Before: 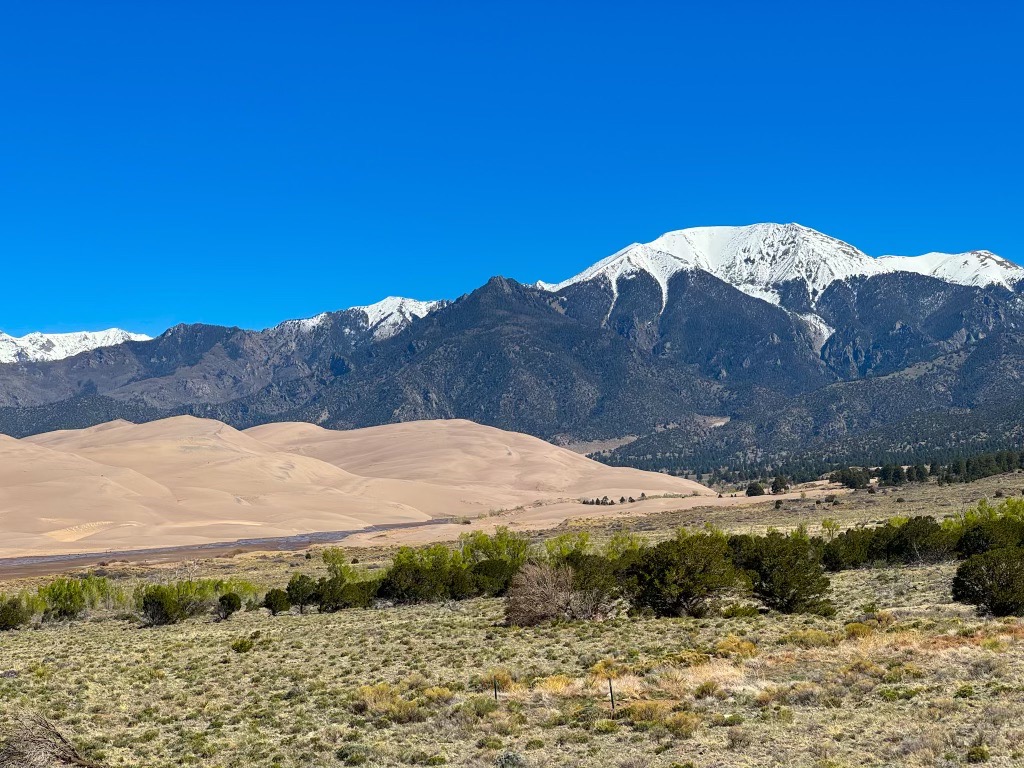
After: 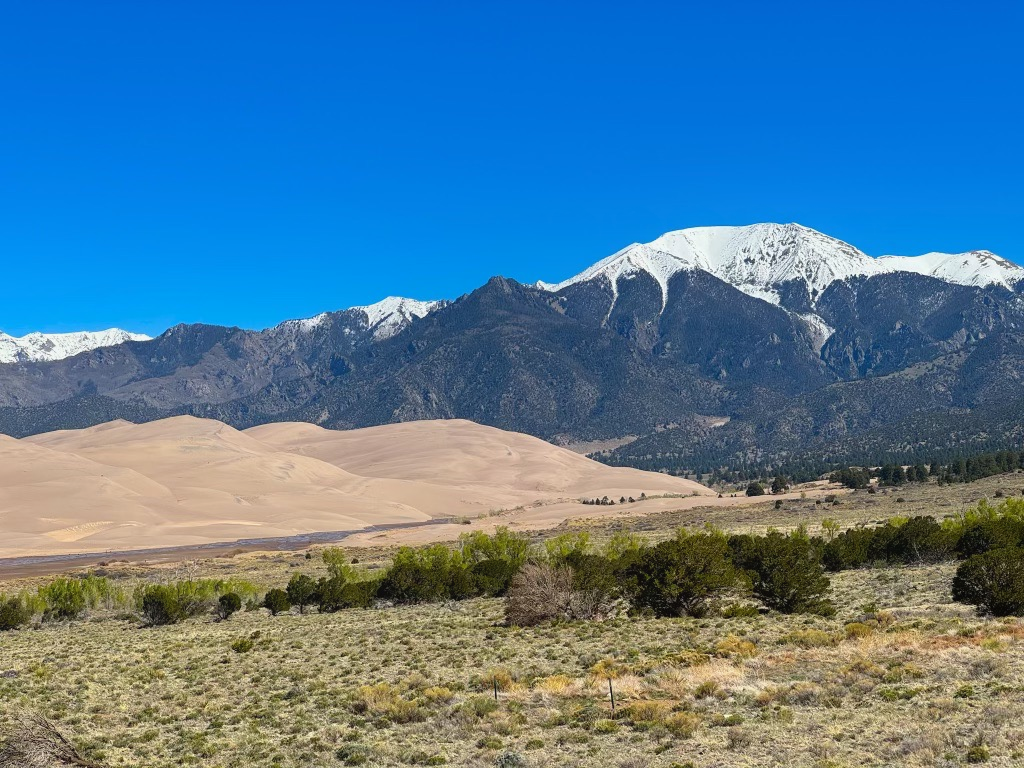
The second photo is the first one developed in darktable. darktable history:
contrast equalizer: y [[0.6 ×6], [0.55 ×6], [0 ×6], [0 ×6], [0 ×6]], mix -0.183
